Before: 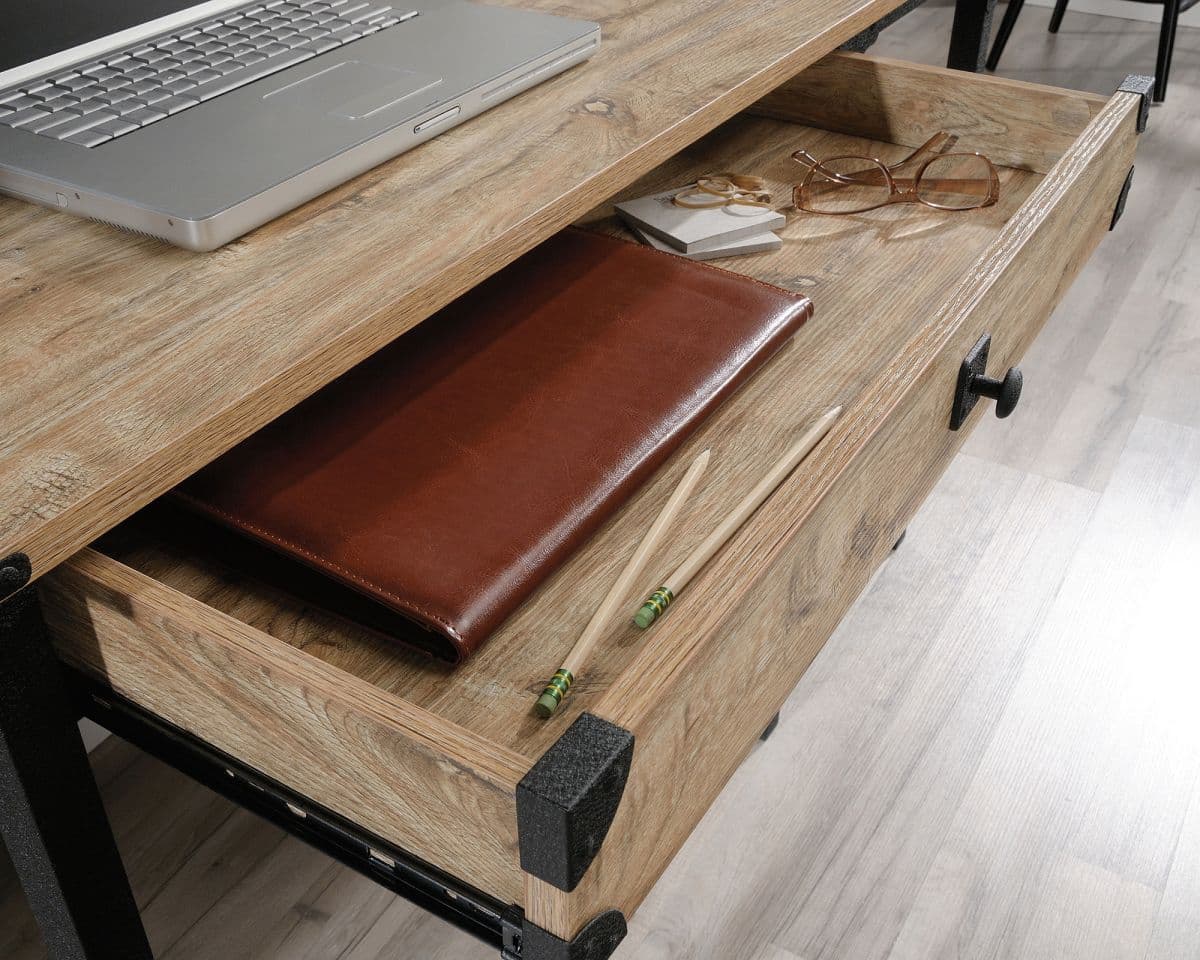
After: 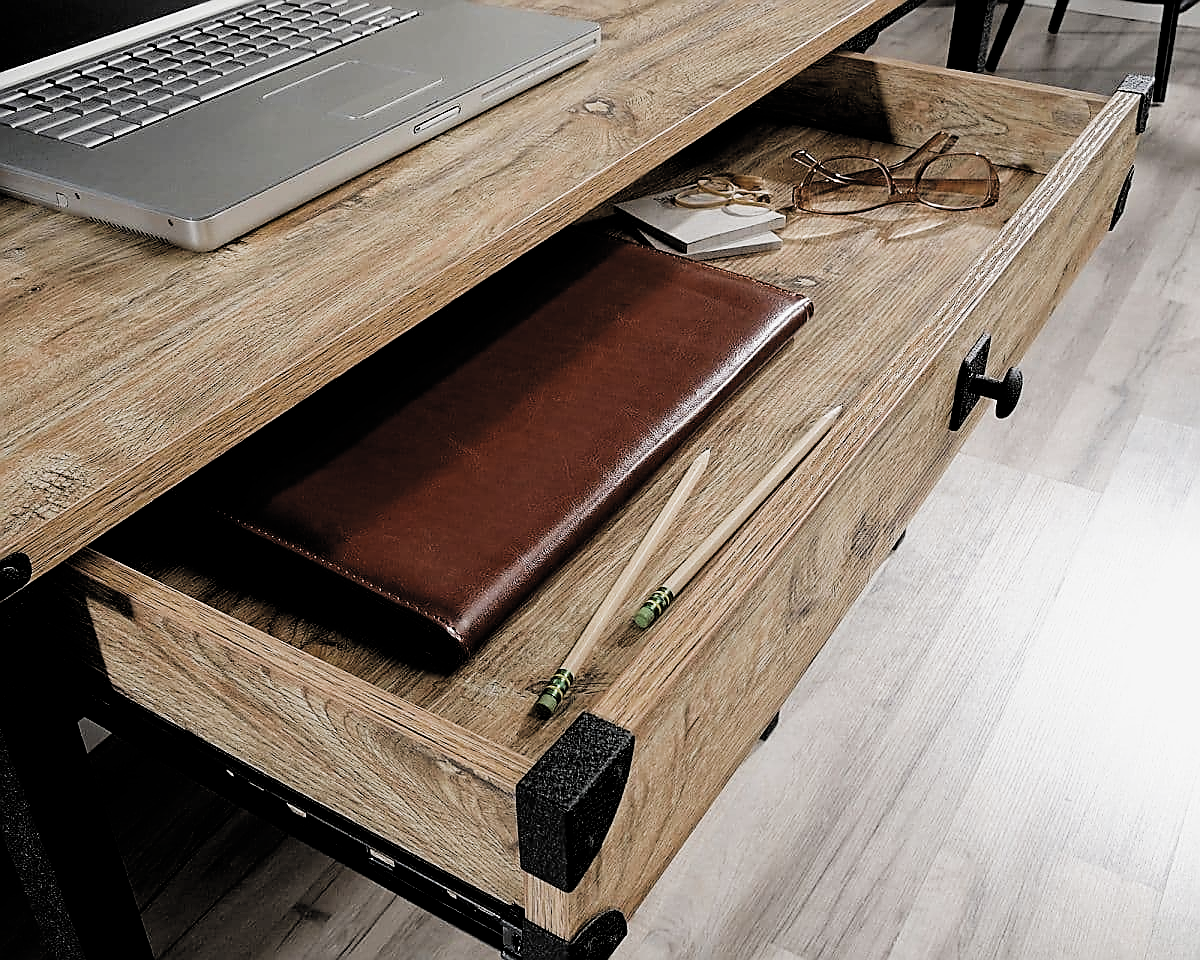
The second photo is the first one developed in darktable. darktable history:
sharpen: radius 1.425, amount 1.266, threshold 0.801
tone equalizer: edges refinement/feathering 500, mask exposure compensation -1.57 EV, preserve details guided filter
haze removal: compatibility mode true, adaptive false
filmic rgb: black relative exposure -4.03 EV, white relative exposure 2.99 EV, threshold 3.02 EV, hardness 3.01, contrast 1.412, color science v4 (2020), enable highlight reconstruction true
